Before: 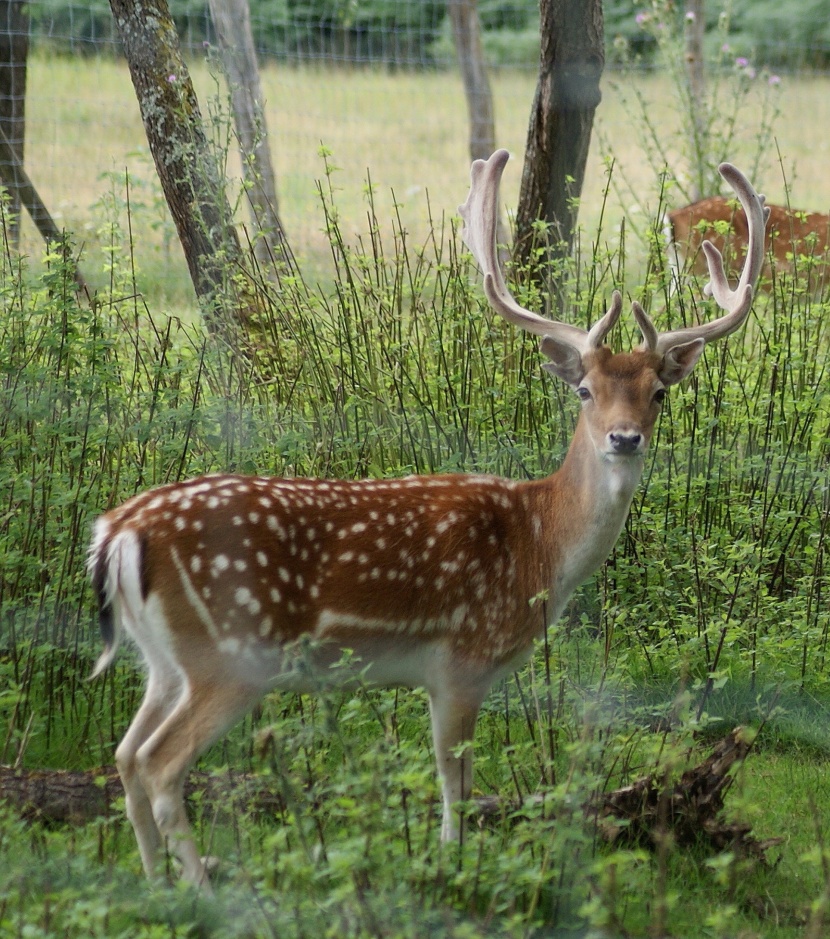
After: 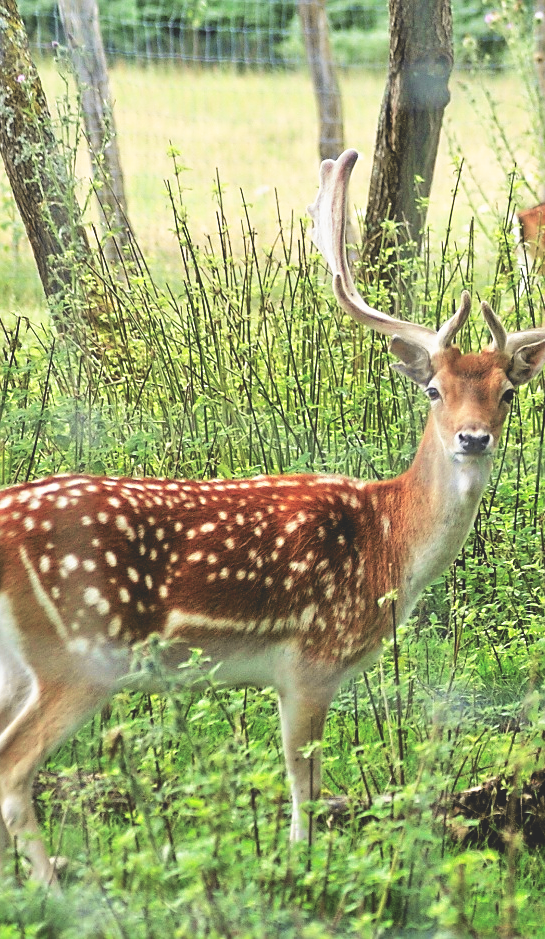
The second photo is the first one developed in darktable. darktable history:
base curve: curves: ch0 [(0, 0.036) (0.007, 0.037) (0.604, 0.887) (1, 1)], preserve colors none
crop and rotate: left 18.263%, right 15.983%
tone equalizer: -7 EV 0.153 EV, -6 EV 0.607 EV, -5 EV 1.13 EV, -4 EV 1.36 EV, -3 EV 1.17 EV, -2 EV 0.6 EV, -1 EV 0.168 EV
exposure: exposure -0.059 EV, compensate highlight preservation false
sharpen: on, module defaults
tone curve: curves: ch0 [(0.003, 0) (0.066, 0.031) (0.16, 0.089) (0.269, 0.218) (0.395, 0.408) (0.517, 0.56) (0.684, 0.734) (0.791, 0.814) (1, 1)]; ch1 [(0, 0) (0.164, 0.115) (0.337, 0.332) (0.39, 0.398) (0.464, 0.461) (0.501, 0.5) (0.507, 0.5) (0.534, 0.532) (0.577, 0.59) (0.652, 0.681) (0.733, 0.764) (0.819, 0.823) (1, 1)]; ch2 [(0, 0) (0.337, 0.382) (0.464, 0.476) (0.501, 0.5) (0.527, 0.54) (0.551, 0.565) (0.628, 0.632) (0.689, 0.686) (1, 1)], color space Lab, independent channels, preserve colors none
